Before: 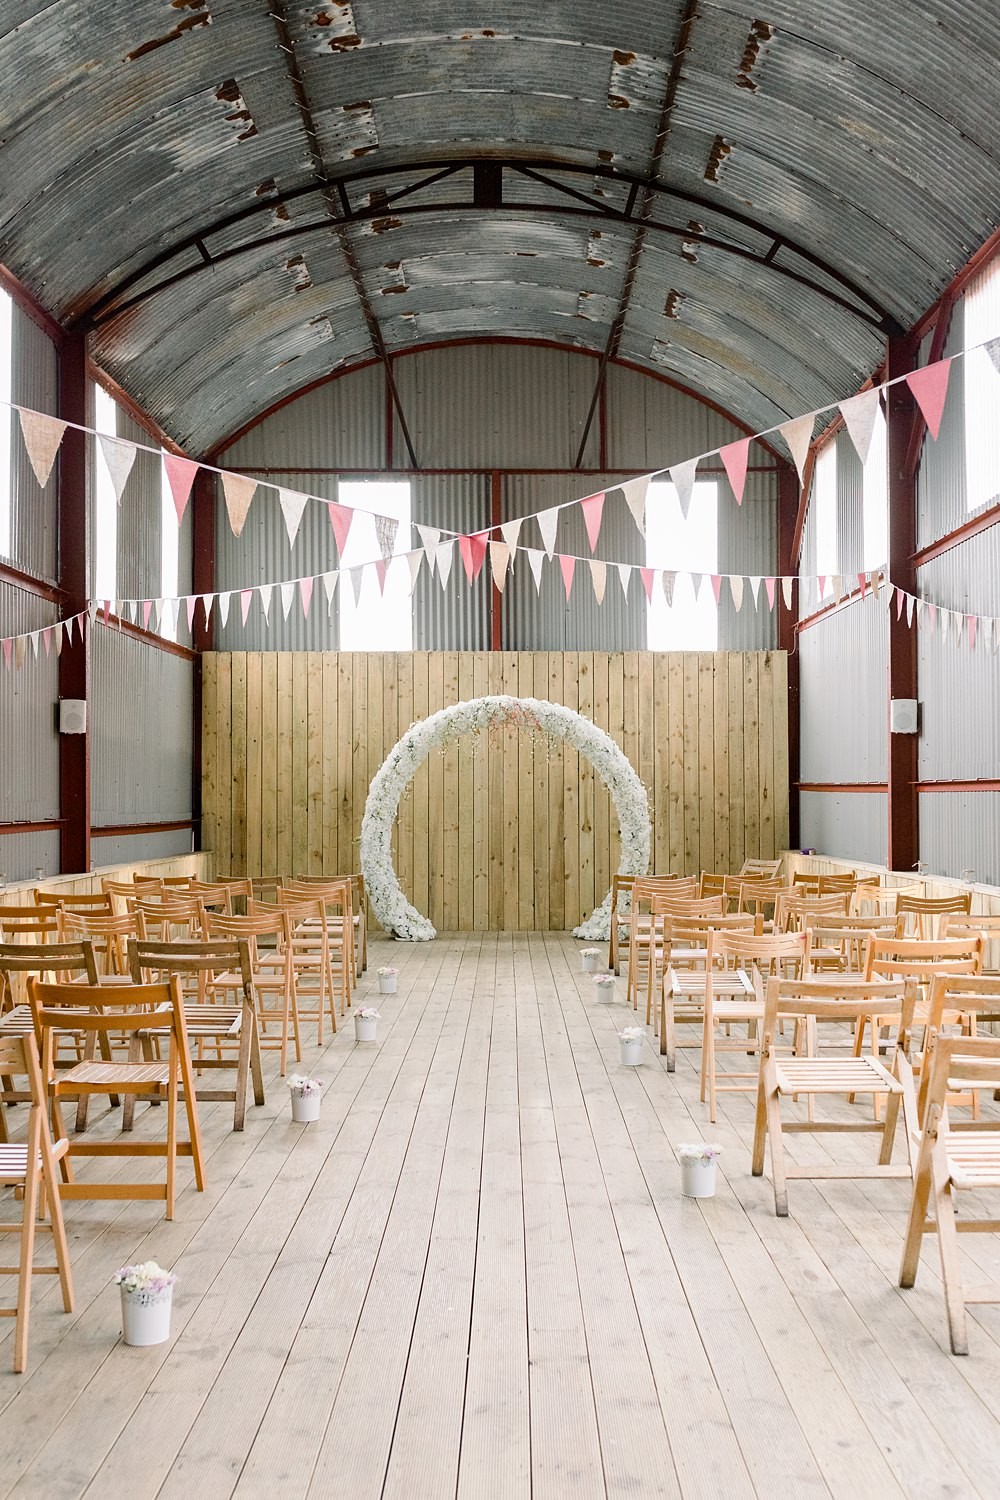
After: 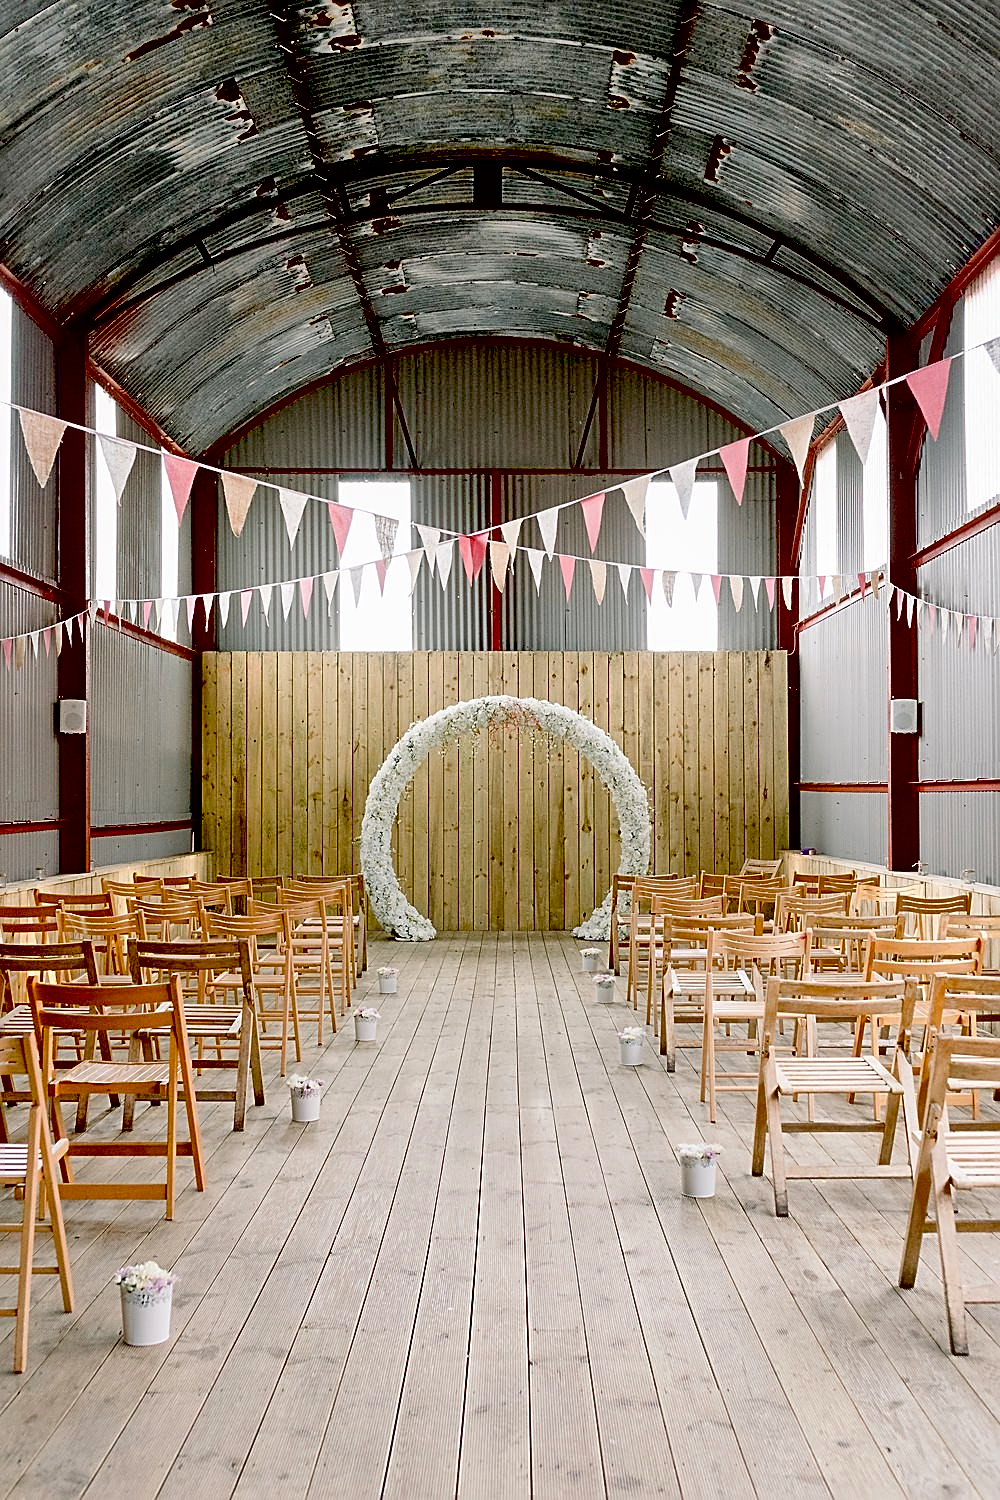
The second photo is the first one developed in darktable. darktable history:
exposure: black level correction 0.057, compensate exposure bias true, compensate highlight preservation false
sharpen: on, module defaults
color correction: highlights b* -0.023
shadows and highlights: radius 132.18, soften with gaussian
